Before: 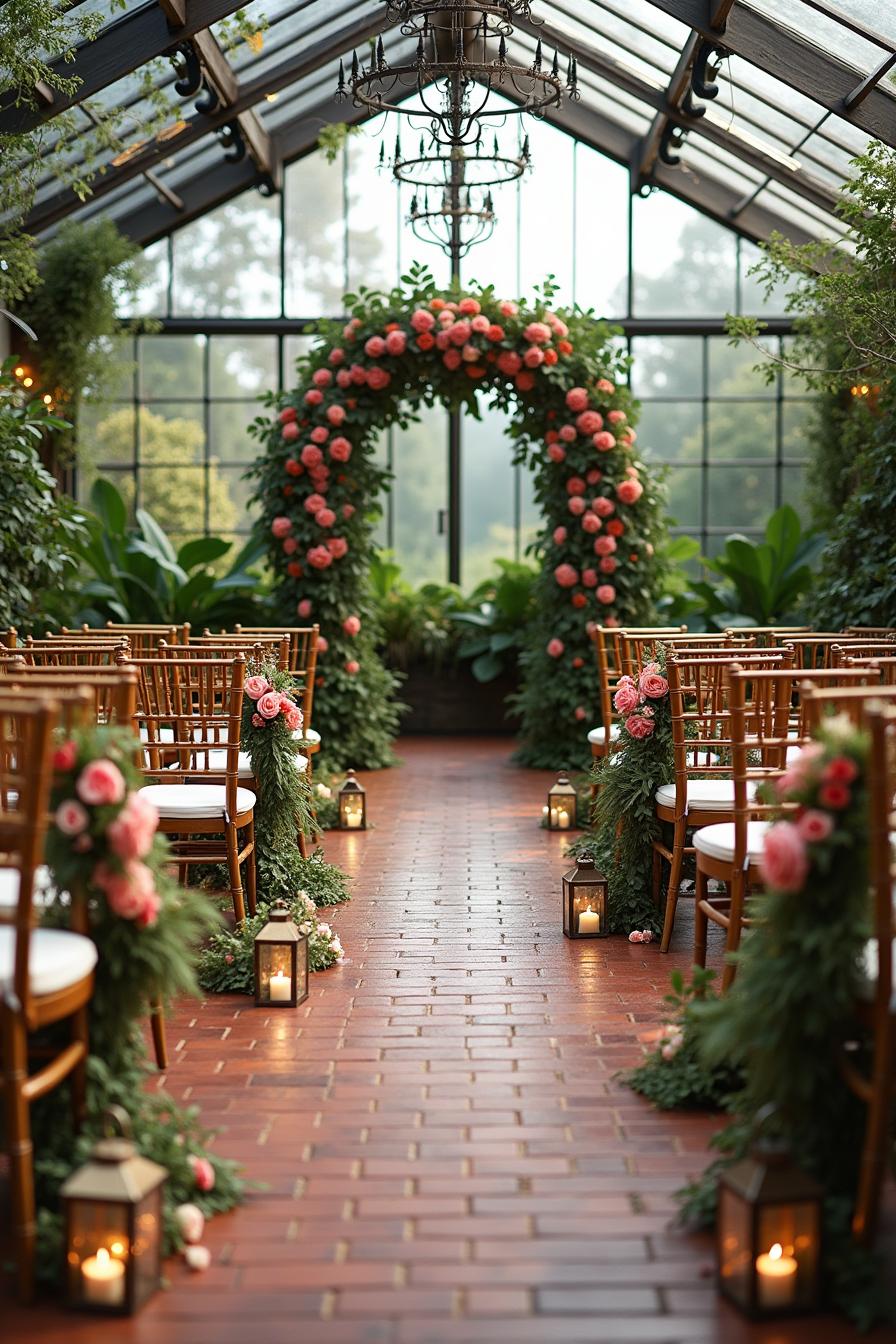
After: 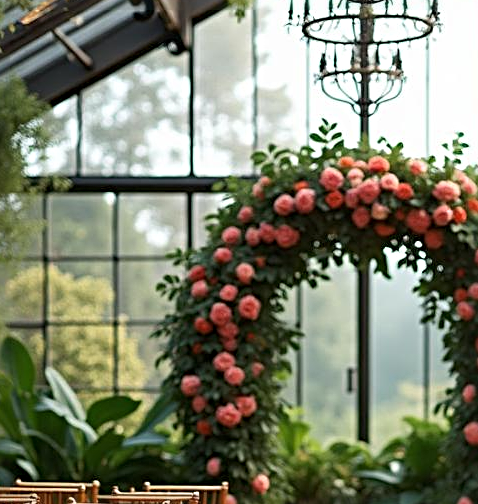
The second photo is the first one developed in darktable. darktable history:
crop: left 10.266%, top 10.594%, right 36.293%, bottom 51.854%
sharpen: radius 3.953
